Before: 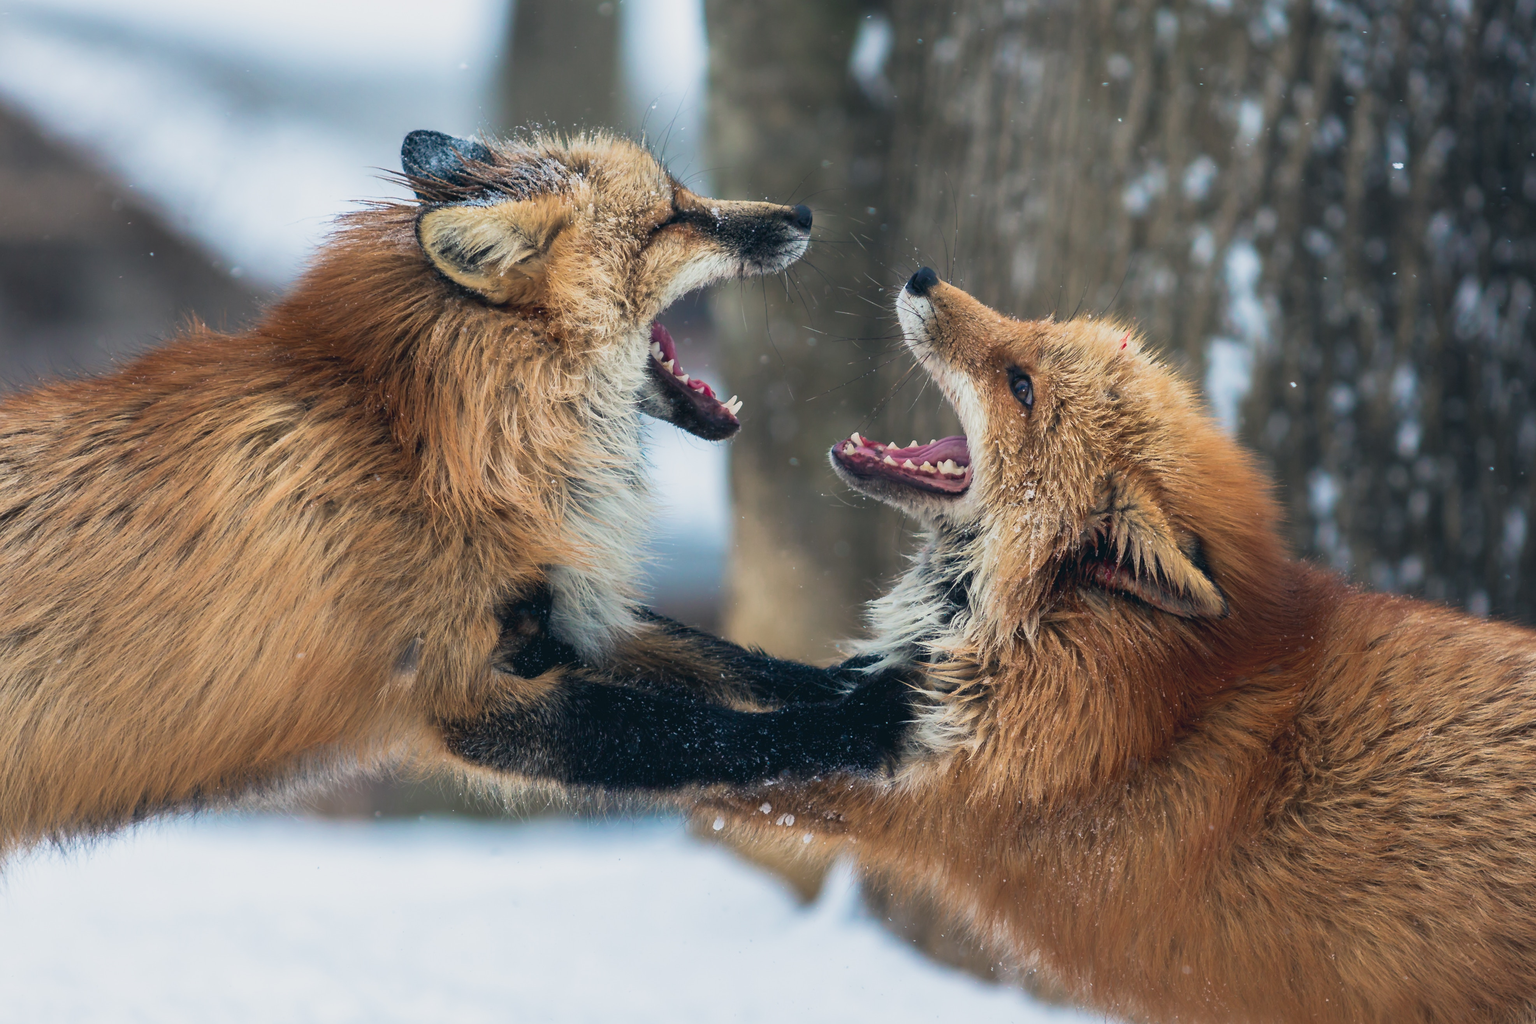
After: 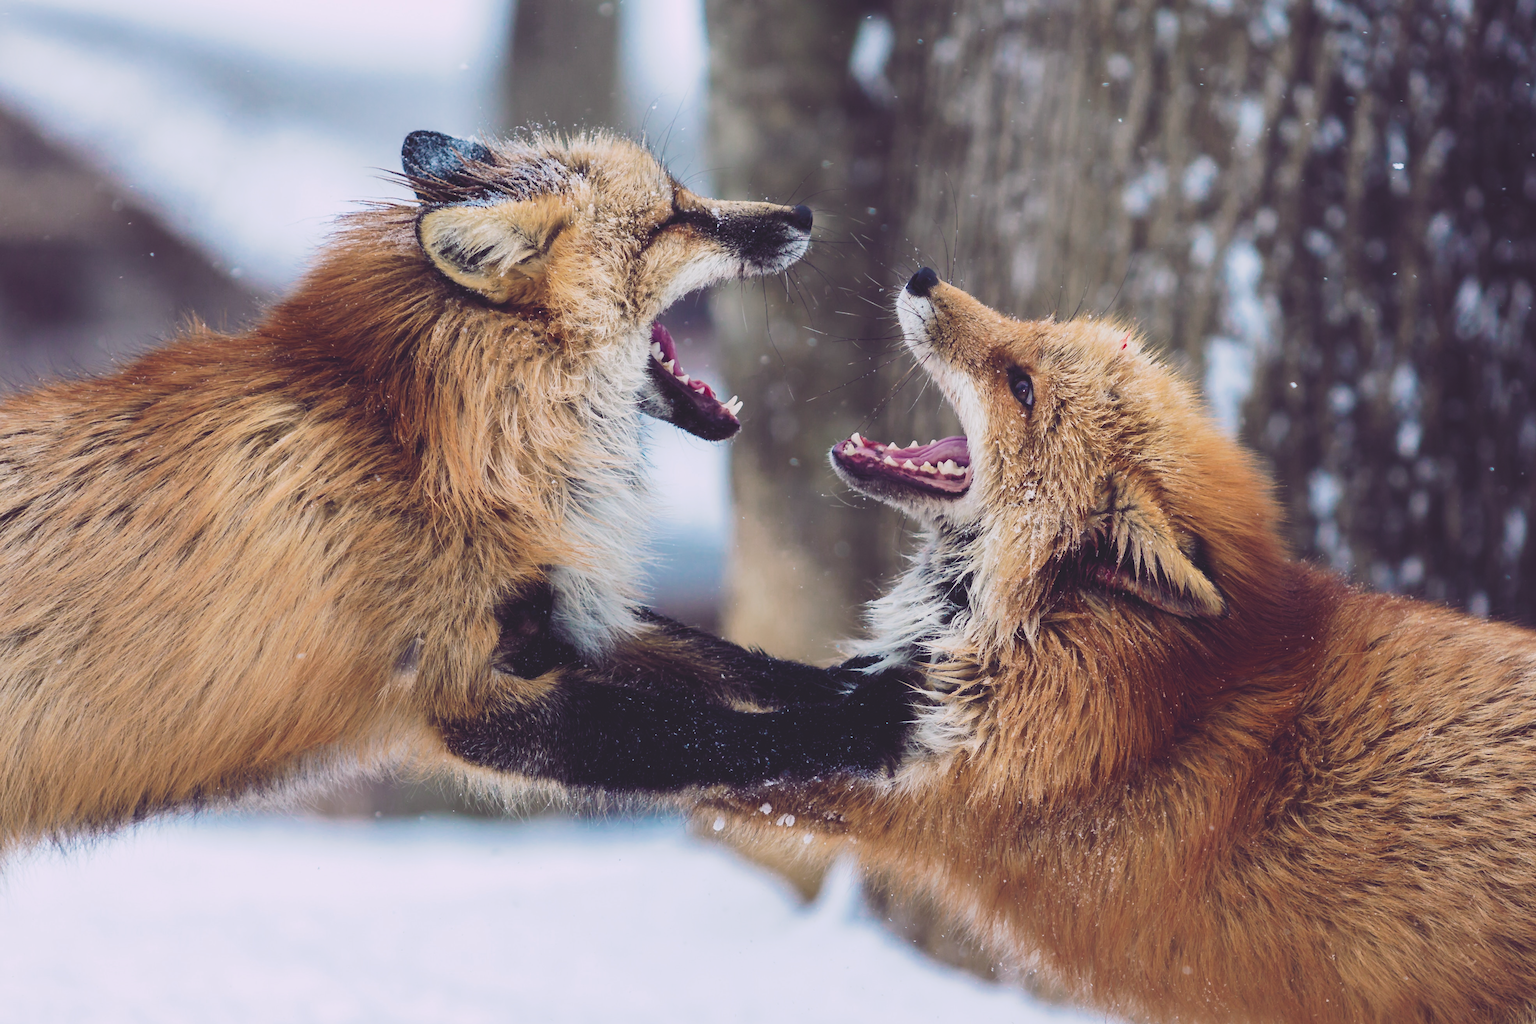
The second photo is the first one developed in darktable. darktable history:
tone curve: curves: ch0 [(0, 0) (0.003, 0.14) (0.011, 0.141) (0.025, 0.141) (0.044, 0.142) (0.069, 0.146) (0.1, 0.151) (0.136, 0.16) (0.177, 0.182) (0.224, 0.214) (0.277, 0.272) (0.335, 0.35) (0.399, 0.453) (0.468, 0.548) (0.543, 0.634) (0.623, 0.715) (0.709, 0.778) (0.801, 0.848) (0.898, 0.902) (1, 1)], preserve colors none
color look up table: target L [95.26, 92.5, 85.2, 78.82, 74.55, 70.67, 66.55, 58.98, 45.96, 46.03, 44.52, 27.08, 201.4, 83.93, 75.14, 69.24, 59.68, 58.19, 50.72, 49.87, 36.3, 35.15, 36.76, 32.35, 5.462, 97.67, 75.23, 62.81, 54.29, 60.7, 59.39, 56.76, 55.71, 48.68, 40.95, 45.88, 29.93, 28.72, 27.04, 32.59, 12.54, 7.1, 88.53, 70.08, 63.46, 53.45, 43.36, 38.64, 10.92], target a [-6.511, -8.503, -44.44, -61.43, 1.295, -49.82, -8.593, -53.55, -21.44, -33.66, -9.996, -13.5, 0, 19.76, 5.375, 39.62, 46.27, 12.54, 69.25, 16.73, 47.19, 42.5, 5.001, 26.98, 35.78, 14.86, 54.81, 48.71, 9.777, 83.54, 12.71, 25.36, 67.63, 53.09, 19.52, 67.61, 23.25, 41.13, 6.284, 49.34, 55.33, 43.71, -28.82, -17.72, -15.33, -26.68, -12.11, 2.949, 12.99], target b [73.62, 22.53, -6.813, 47.31, 54.5, 17.39, 18.83, 37.97, 30.65, 21.14, -0.284, 13.73, -0.001, 11.12, 72.84, 21.58, 47.91, 9.717, 22.08, 33.32, 31.38, 1.581, 7.873, 26.26, -16.97, -9.365, -37.37, -16.16, -43.99, -60.99, -10.43, -7.64, -19.4, -39.9, -75.78, -37.63, -50.01, -16.23, -26.32, -53.67, -56.56, -40.42, -23.14, -24.24, -49.87, -8.16, -25.33, -47.74, -17.83], num patches 49
